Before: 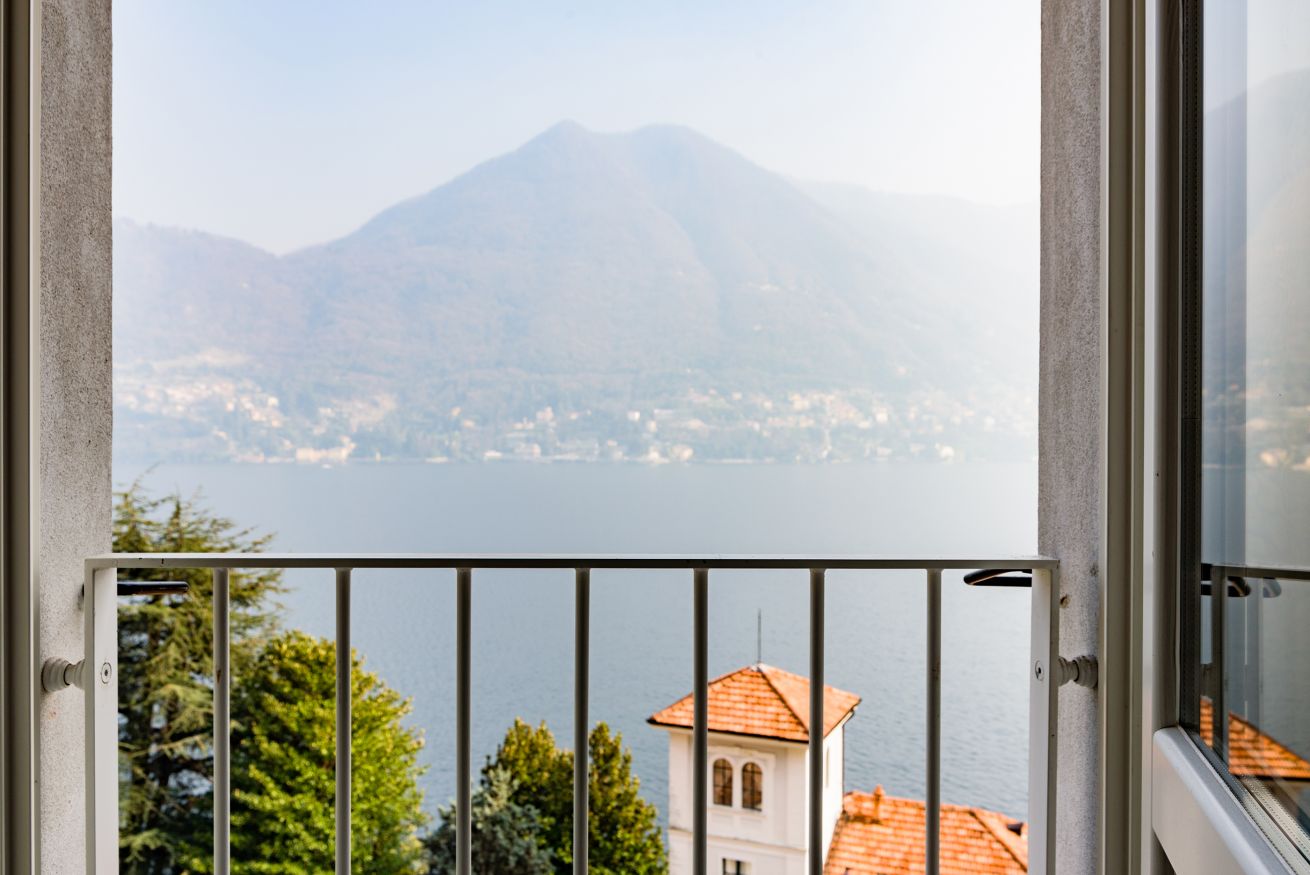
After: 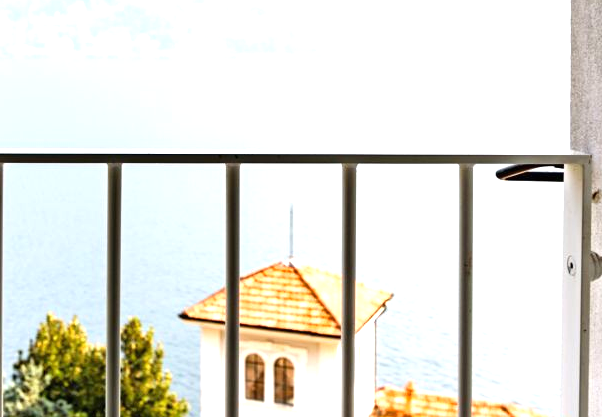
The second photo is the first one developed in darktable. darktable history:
exposure: black level correction 0, exposure 1.105 EV, compensate exposure bias true, compensate highlight preservation false
crop: left 35.794%, top 46.29%, right 18.226%, bottom 6.007%
